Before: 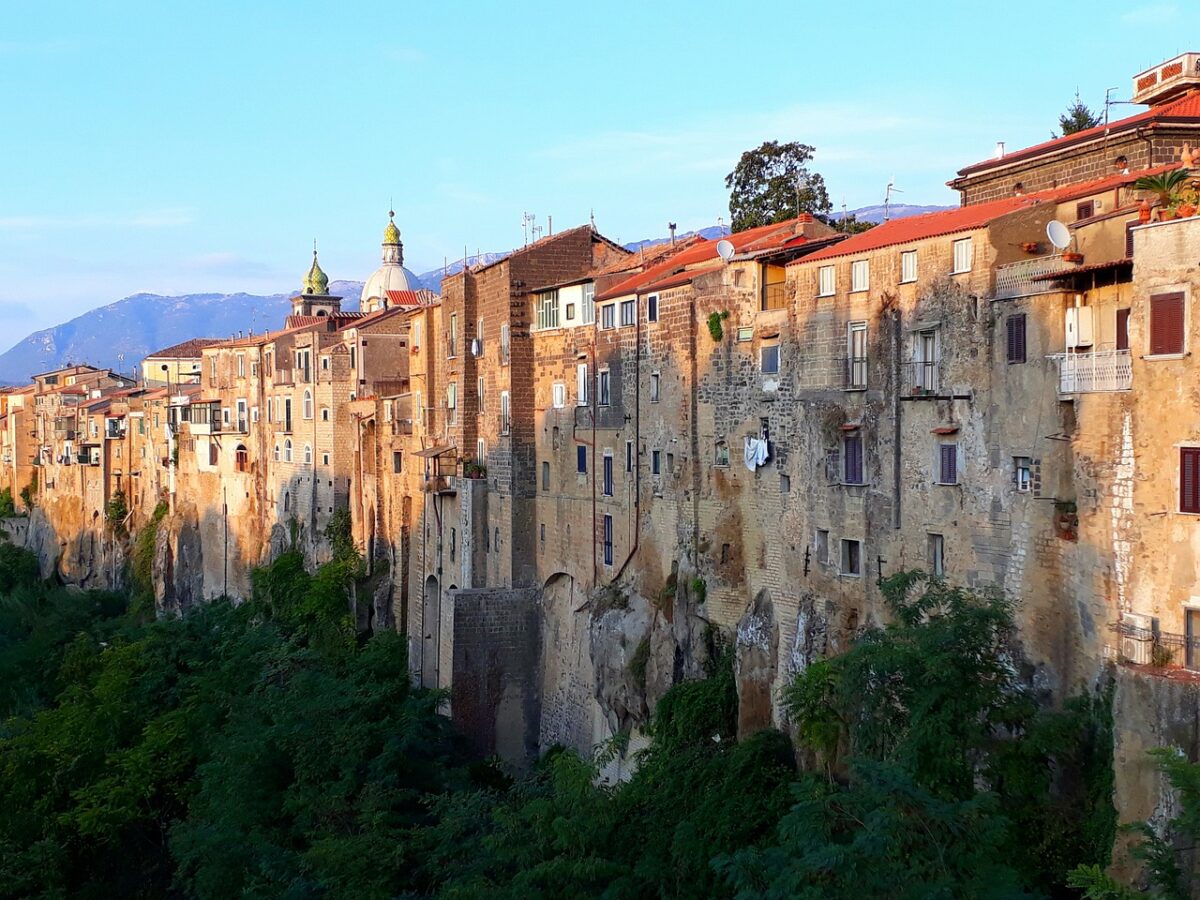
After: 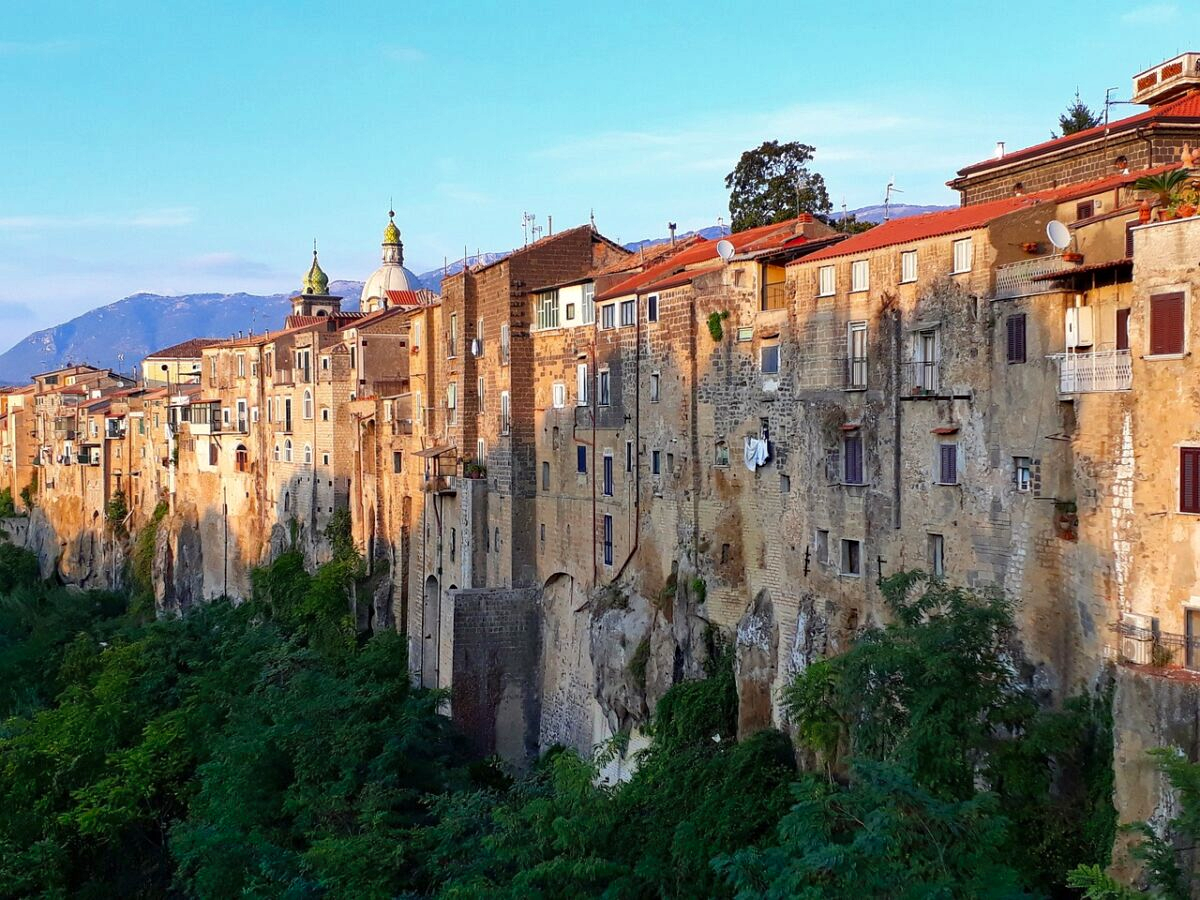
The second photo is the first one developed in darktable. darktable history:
shadows and highlights: radius 136.48, soften with gaussian
haze removal: strength 0.115, distance 0.253, compatibility mode true, adaptive false
